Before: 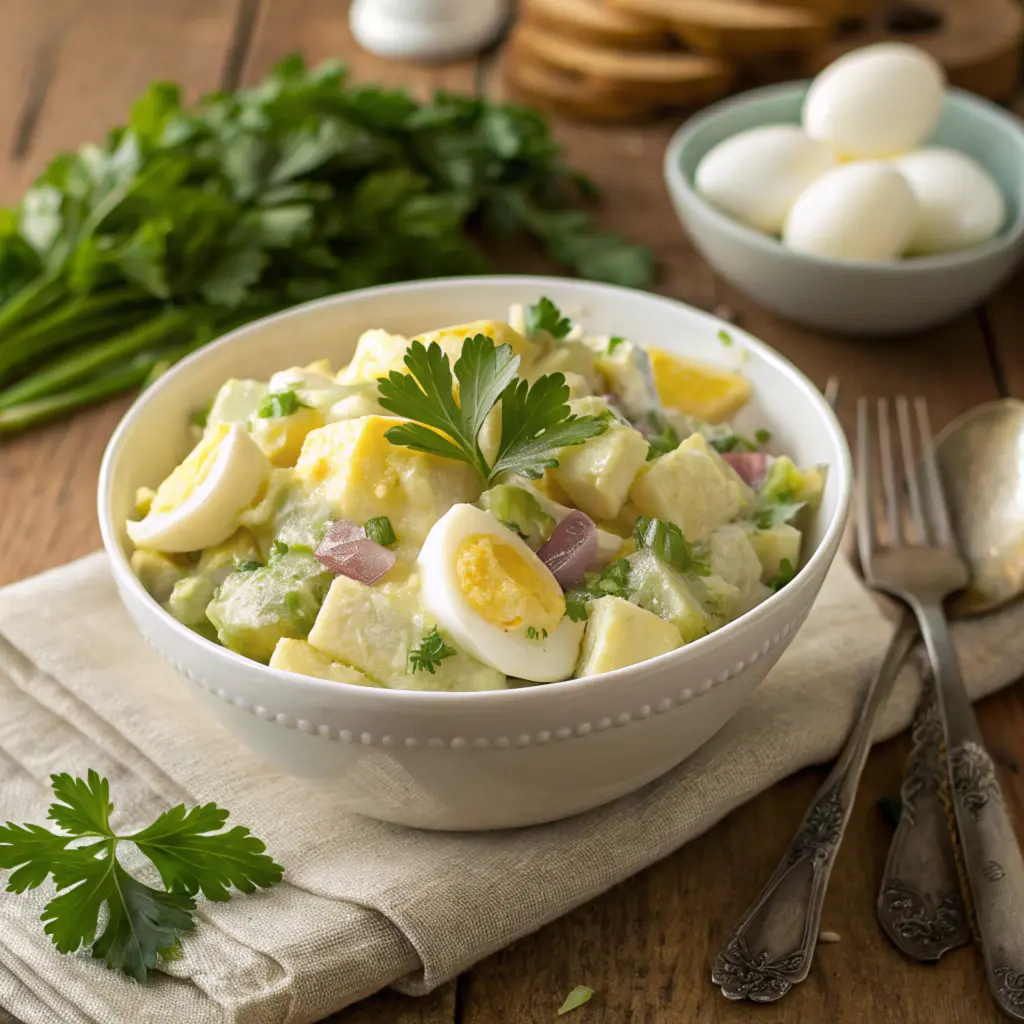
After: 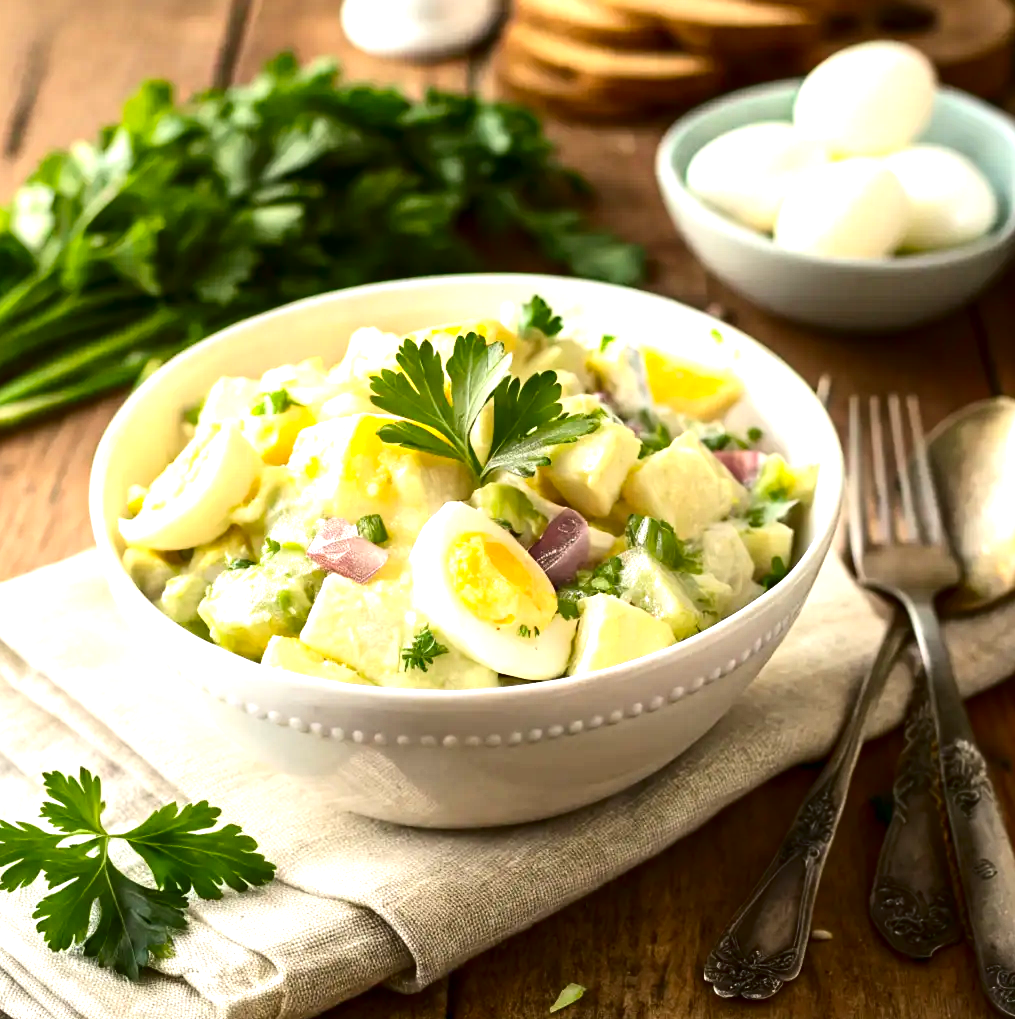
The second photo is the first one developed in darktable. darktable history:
color balance rgb: perceptual saturation grading › global saturation -0.003%, saturation formula JzAzBz (2021)
contrast brightness saturation: contrast 0.192, brightness -0.235, saturation 0.116
crop and rotate: left 0.787%, top 0.203%, bottom 0.252%
exposure: black level correction -0.002, exposure 1.108 EV, compensate highlight preservation false
